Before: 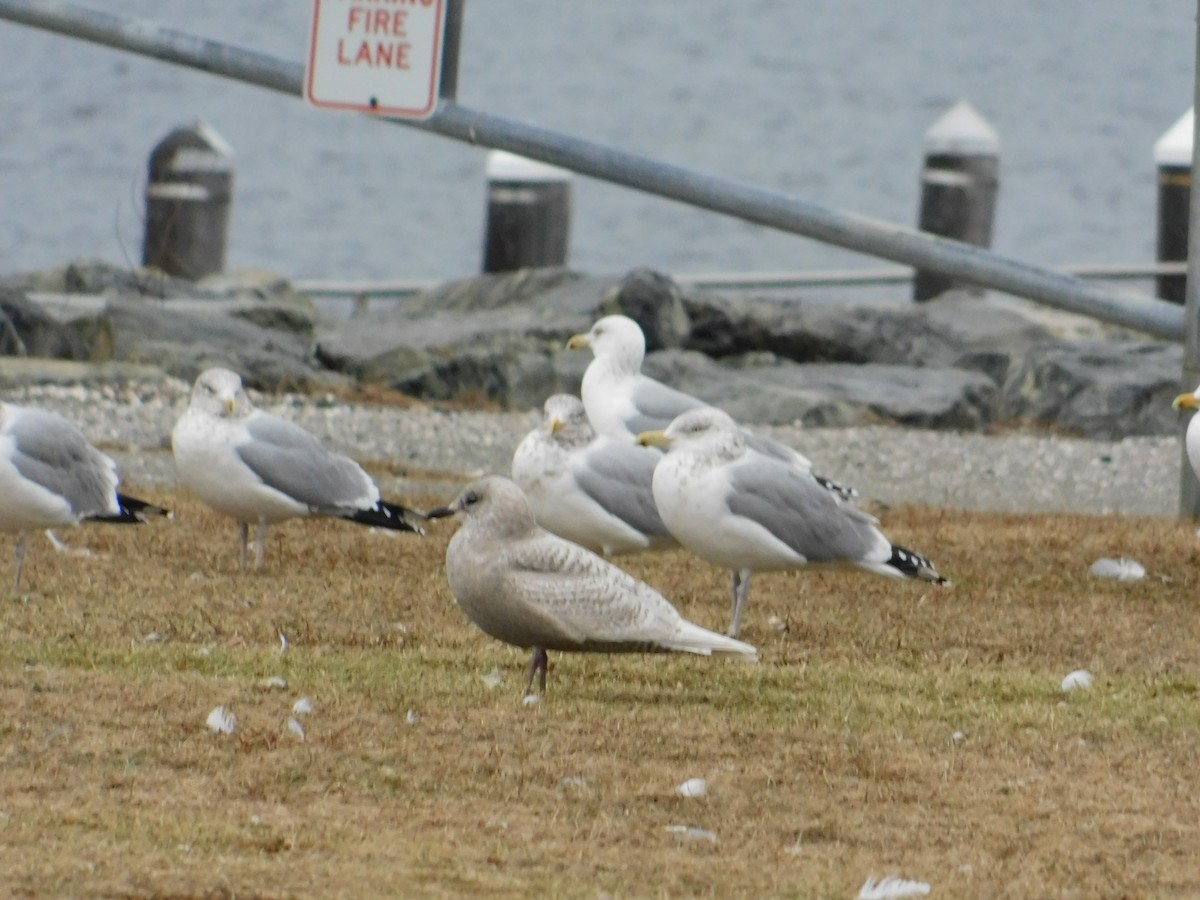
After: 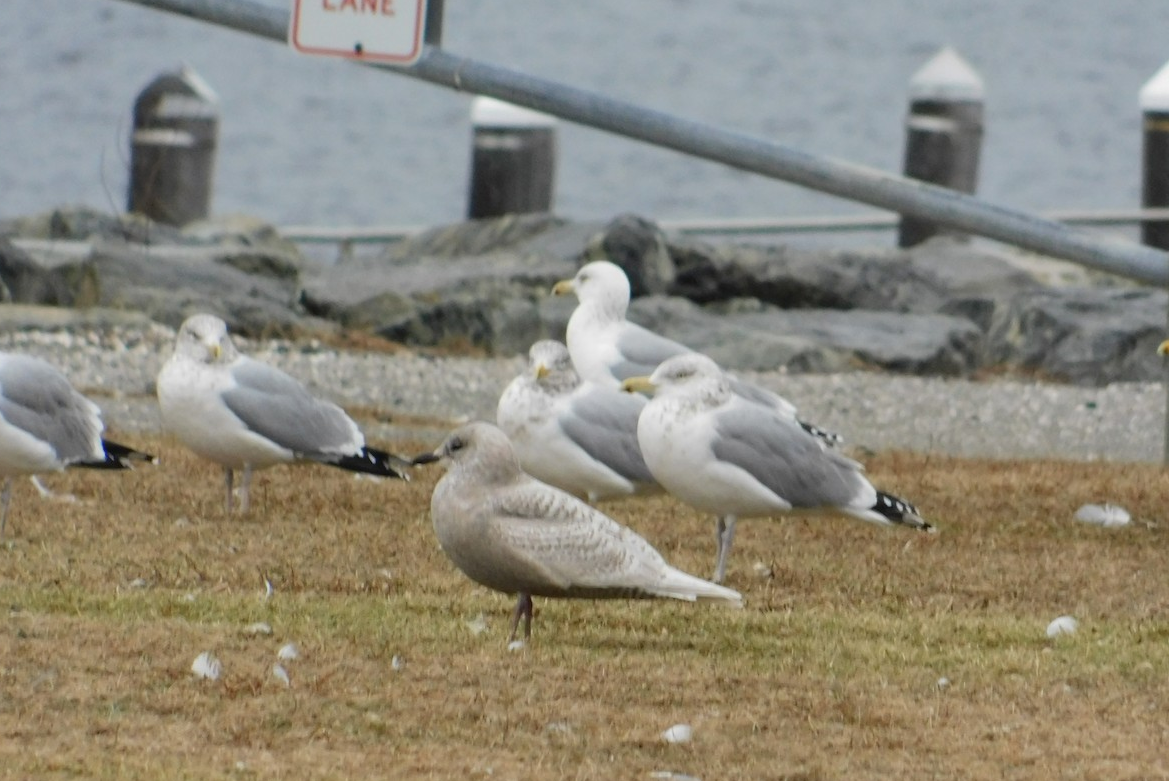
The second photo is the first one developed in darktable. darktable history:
crop: left 1.305%, top 6.098%, right 1.259%, bottom 7.033%
